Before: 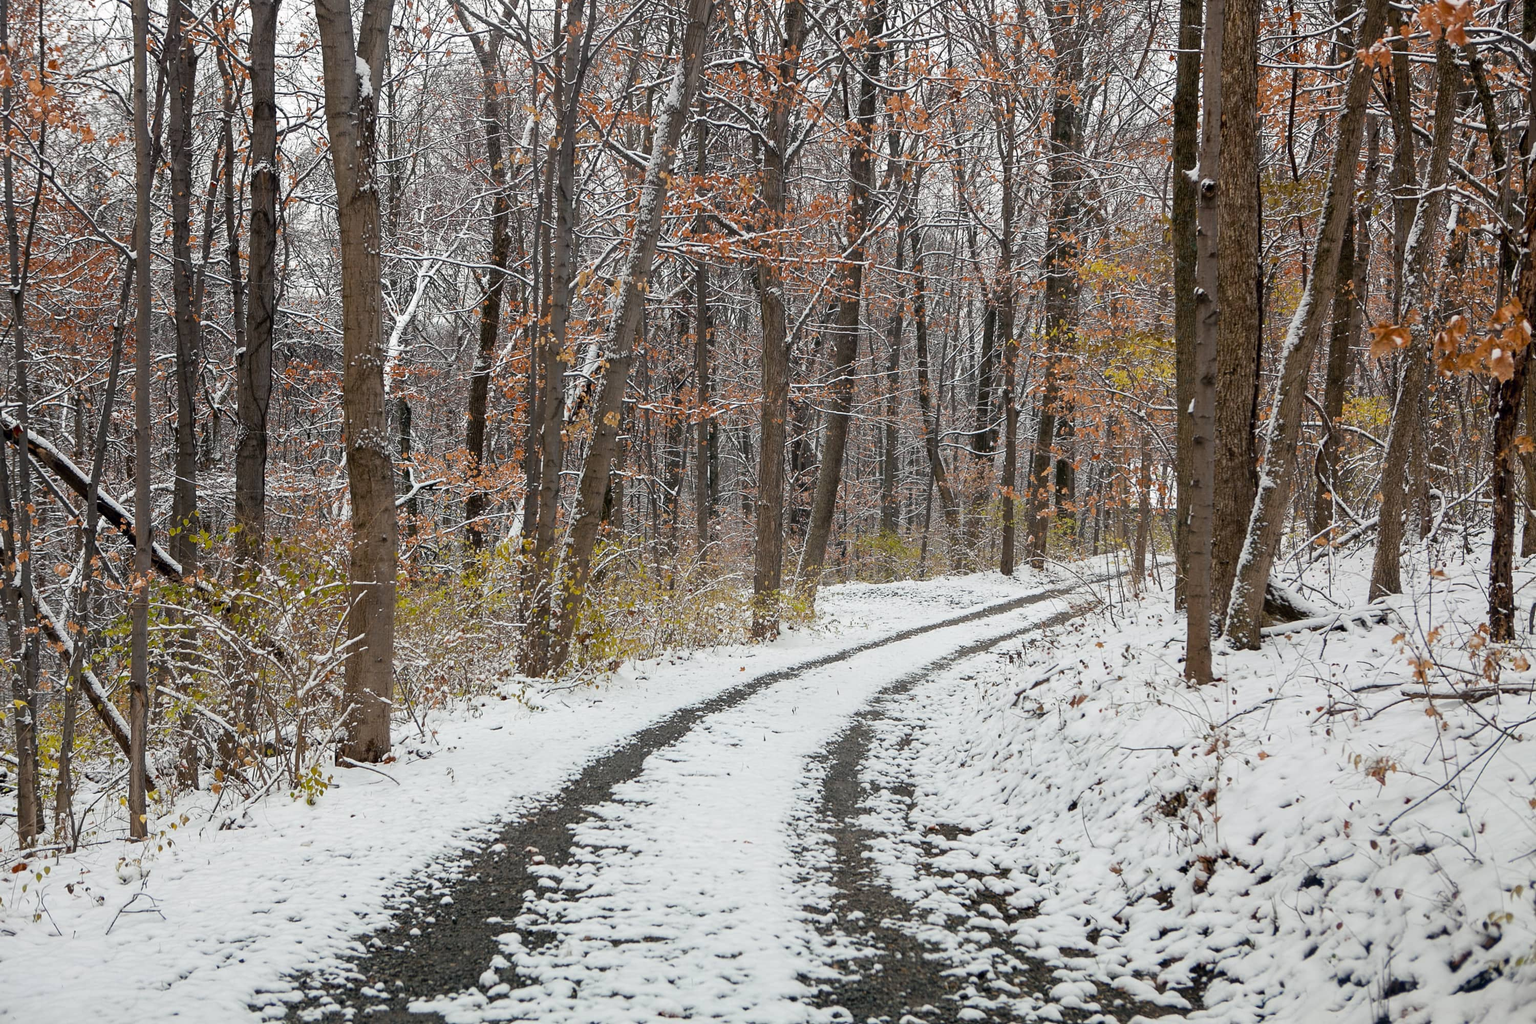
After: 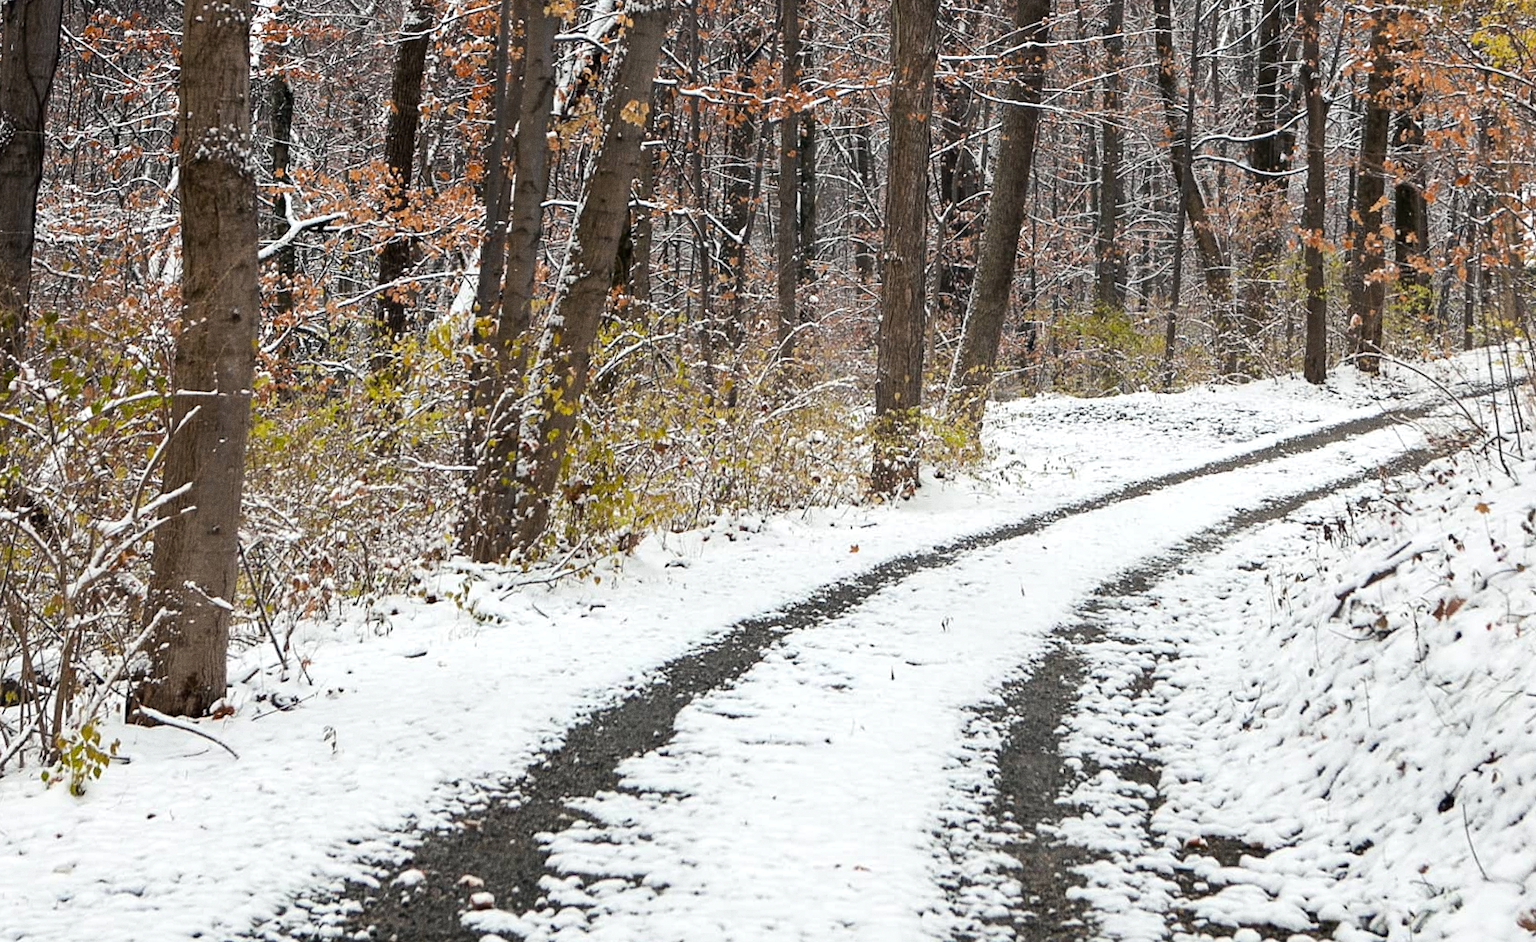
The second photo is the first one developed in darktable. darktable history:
tone equalizer: -8 EV -0.417 EV, -7 EV -0.389 EV, -6 EV -0.333 EV, -5 EV -0.222 EV, -3 EV 0.222 EV, -2 EV 0.333 EV, -1 EV 0.389 EV, +0 EV 0.417 EV, edges refinement/feathering 500, mask exposure compensation -1.57 EV, preserve details no
rotate and perspective: rotation 0.215°, lens shift (vertical) -0.139, crop left 0.069, crop right 0.939, crop top 0.002, crop bottom 0.996
crop: left 13.312%, top 31.28%, right 24.627%, bottom 15.582%
grain: coarseness 0.47 ISO
